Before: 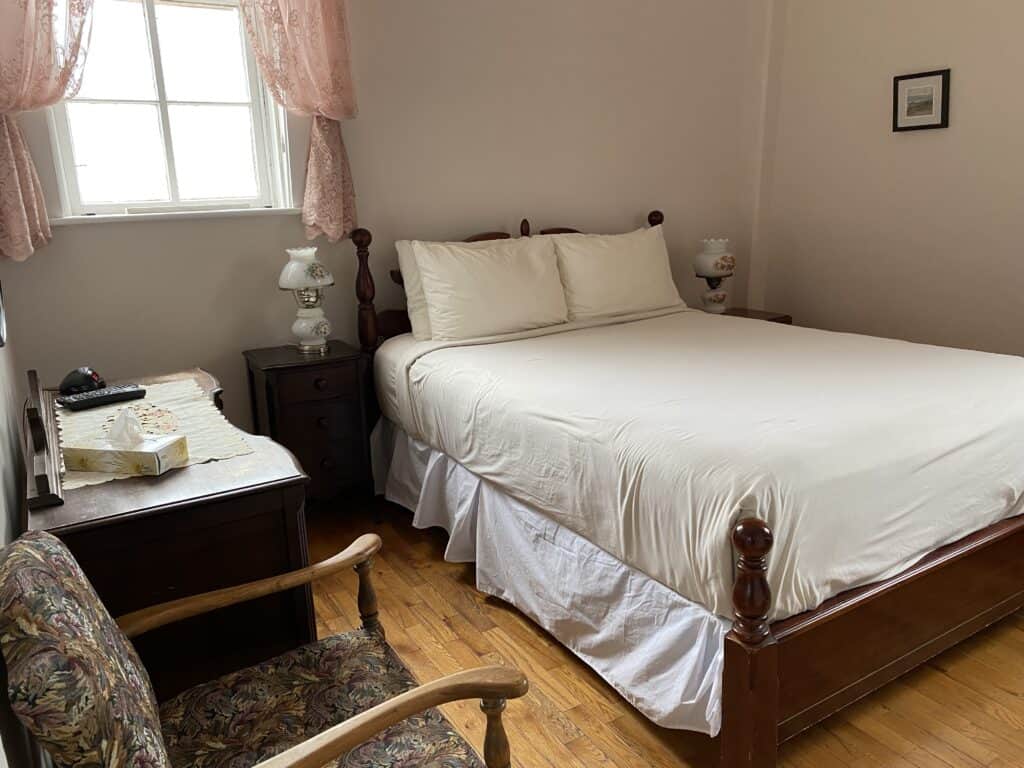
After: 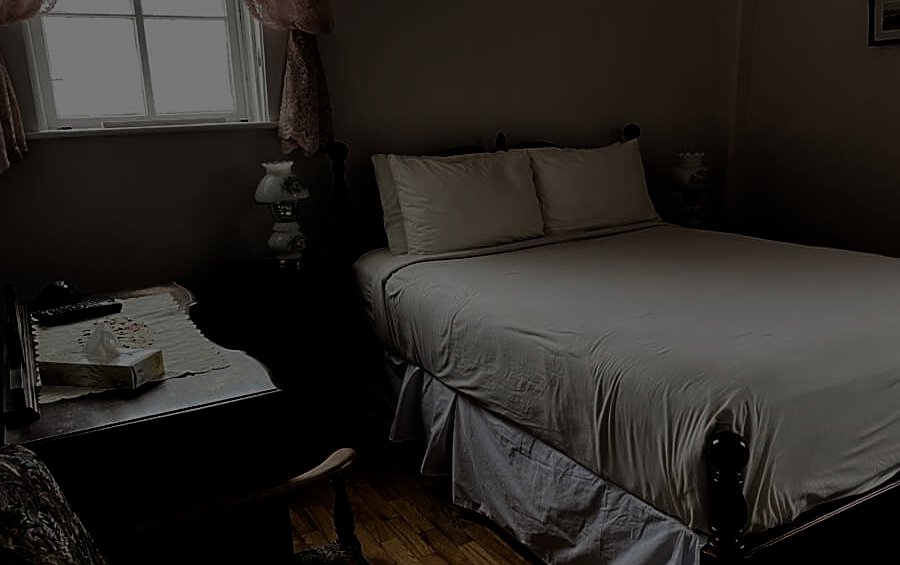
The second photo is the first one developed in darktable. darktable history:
crop and rotate: left 2.425%, top 11.305%, right 9.6%, bottom 15.08%
exposure: exposure -2.446 EV, compensate highlight preservation false
sharpen: on, module defaults
filmic rgb: black relative exposure -5 EV, white relative exposure 3.5 EV, hardness 3.19, contrast 1.4, highlights saturation mix -30%
